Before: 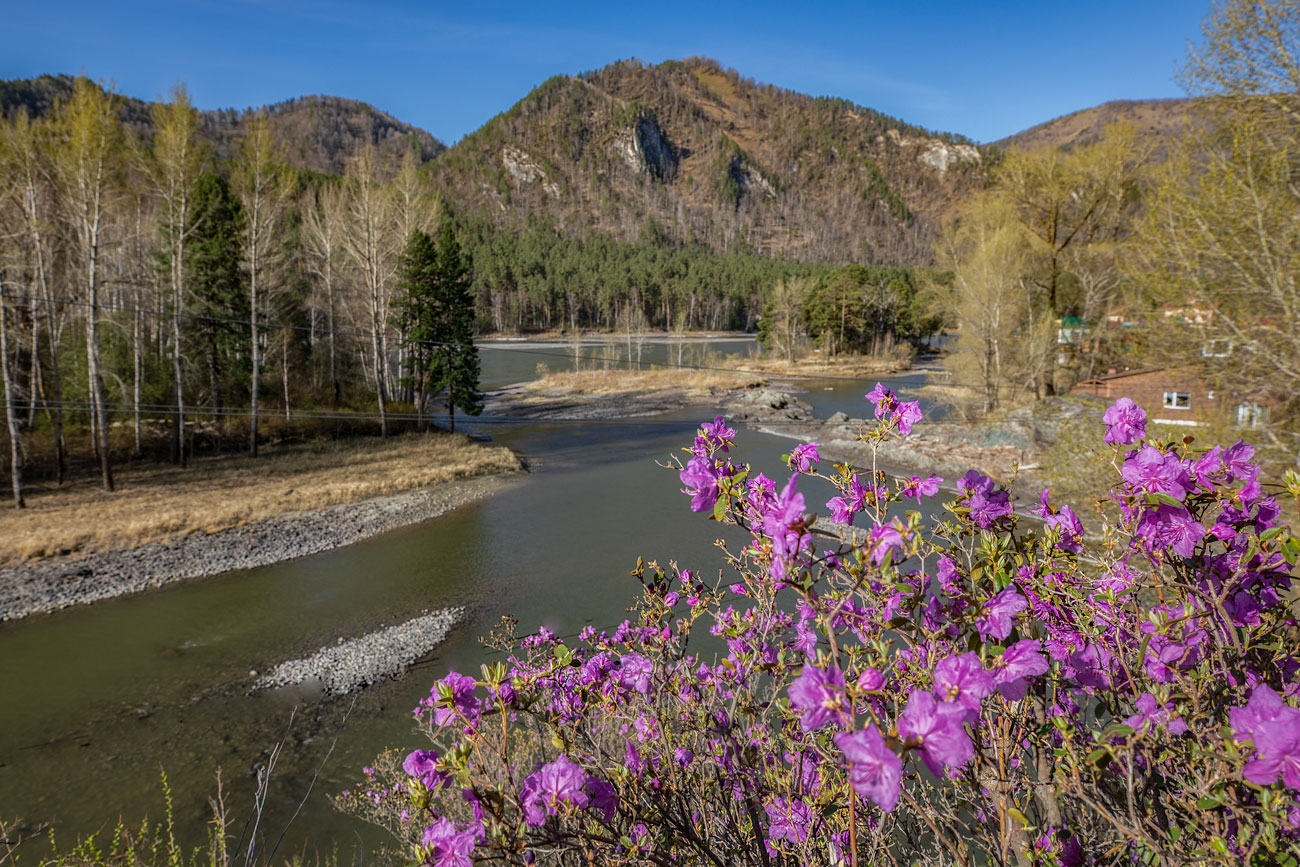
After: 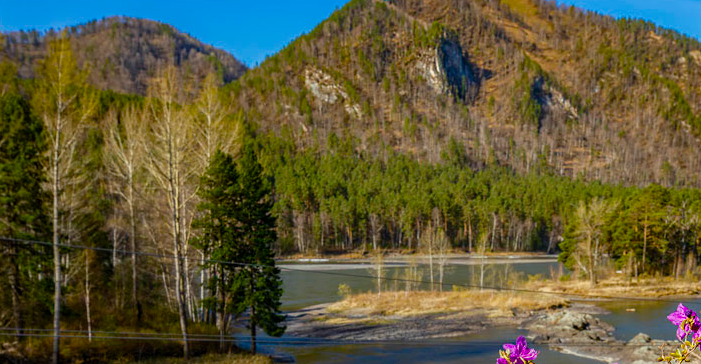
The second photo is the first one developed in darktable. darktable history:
color balance rgb: highlights gain › luminance 5.625%, highlights gain › chroma 2.535%, highlights gain › hue 90.75°, linear chroma grading › global chroma 14.817%, perceptual saturation grading › global saturation 20%, perceptual saturation grading › highlights -25.349%, perceptual saturation grading › shadows 49.815%, global vibrance 25.042%
base curve: curves: ch0 [(0, 0) (0.989, 0.992)], preserve colors none
crop: left 15.291%, top 9.113%, right 30.78%, bottom 48.891%
